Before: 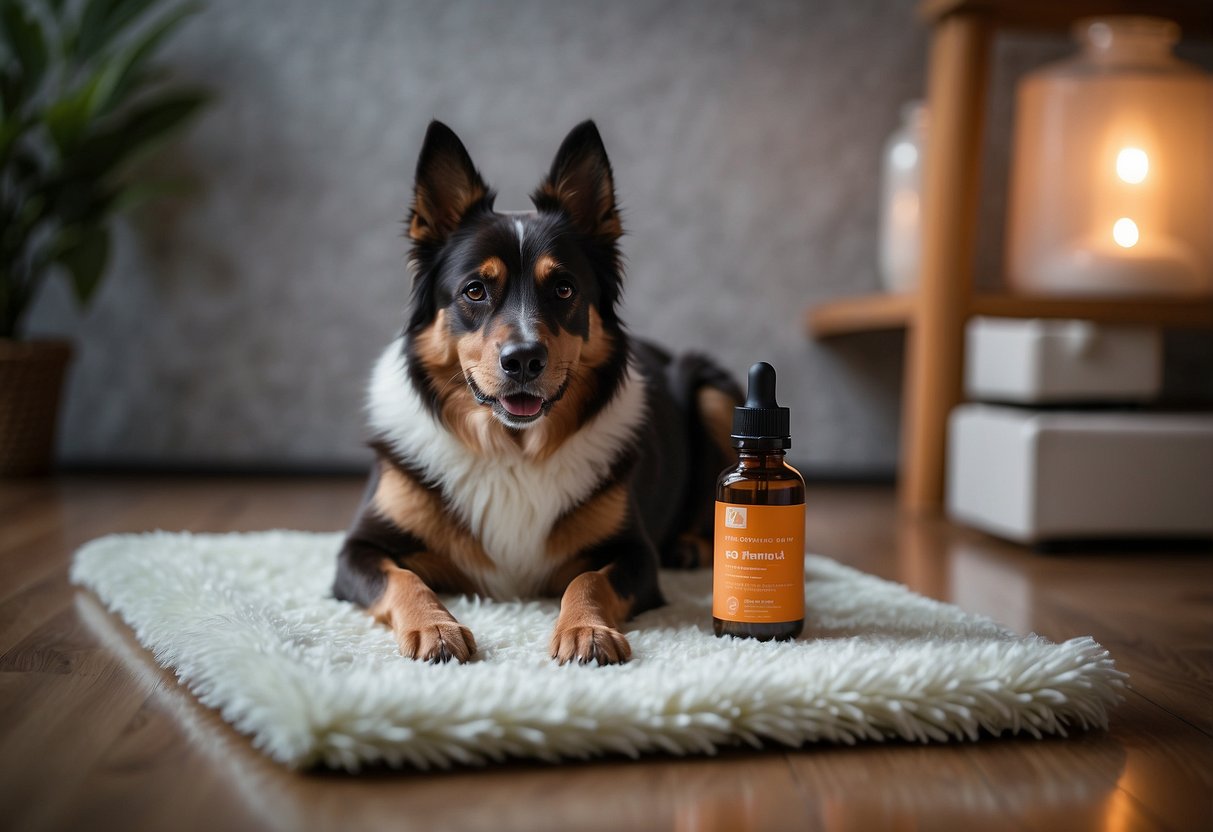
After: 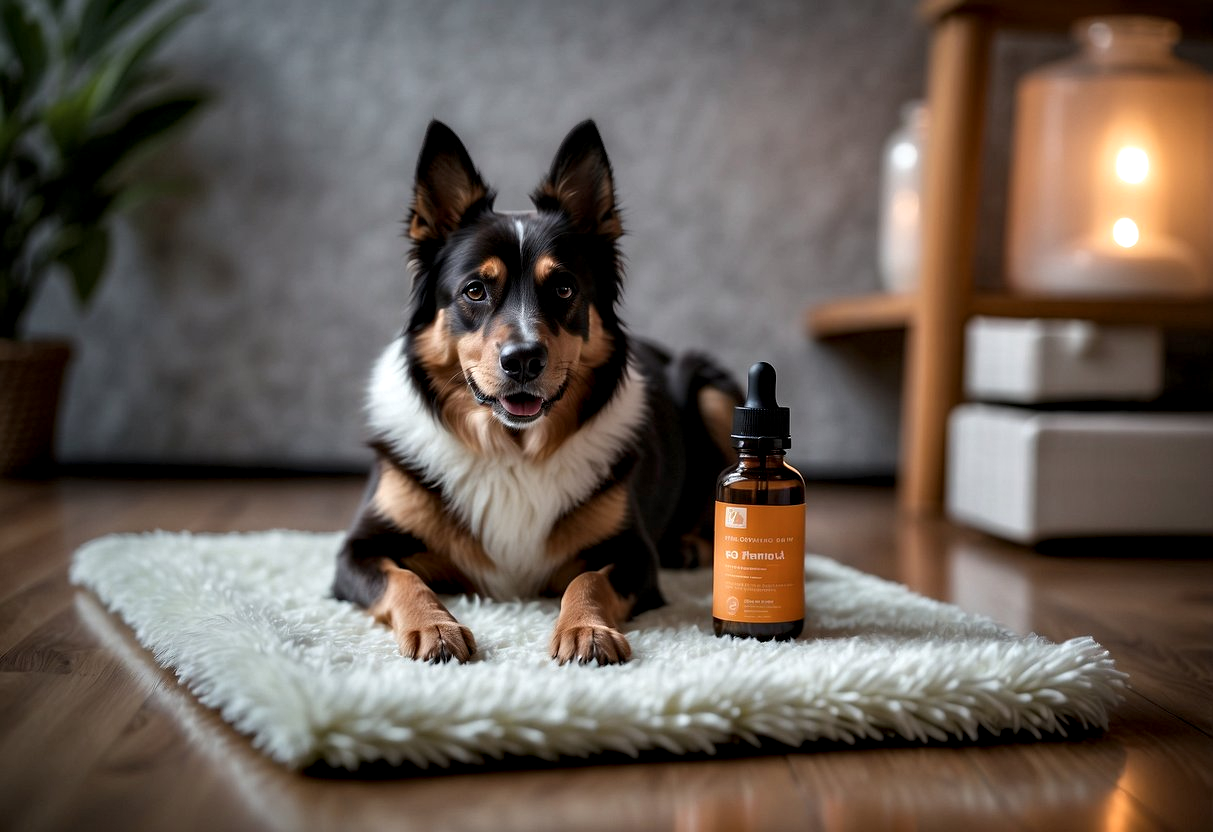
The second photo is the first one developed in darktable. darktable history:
contrast equalizer: y [[0.586, 0.584, 0.576, 0.565, 0.552, 0.539], [0.5 ×6], [0.97, 0.959, 0.919, 0.859, 0.789, 0.717], [0 ×6], [0 ×6]]
color balance rgb: on, module defaults
